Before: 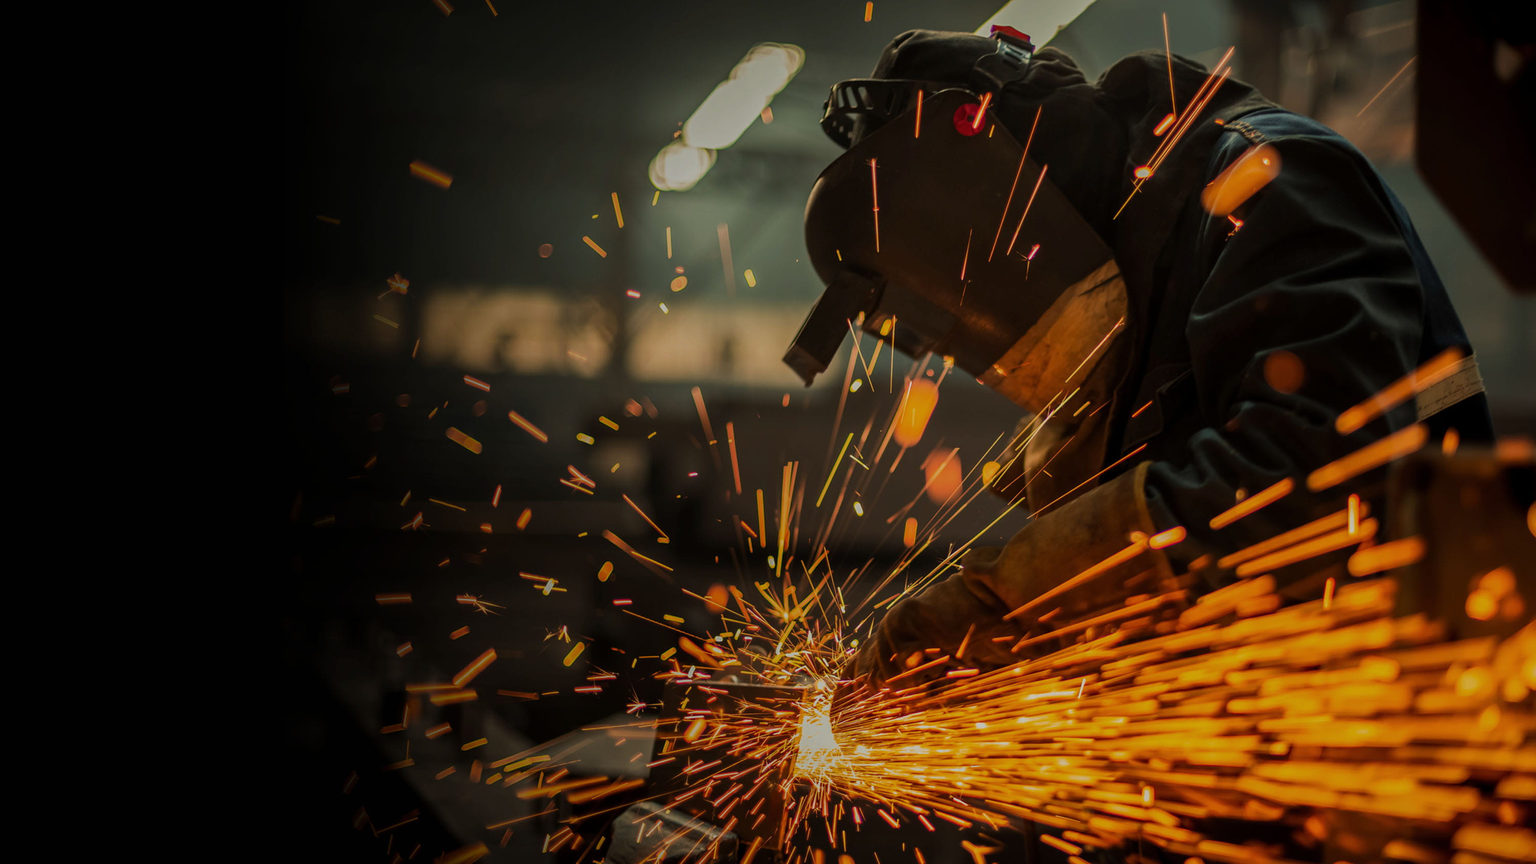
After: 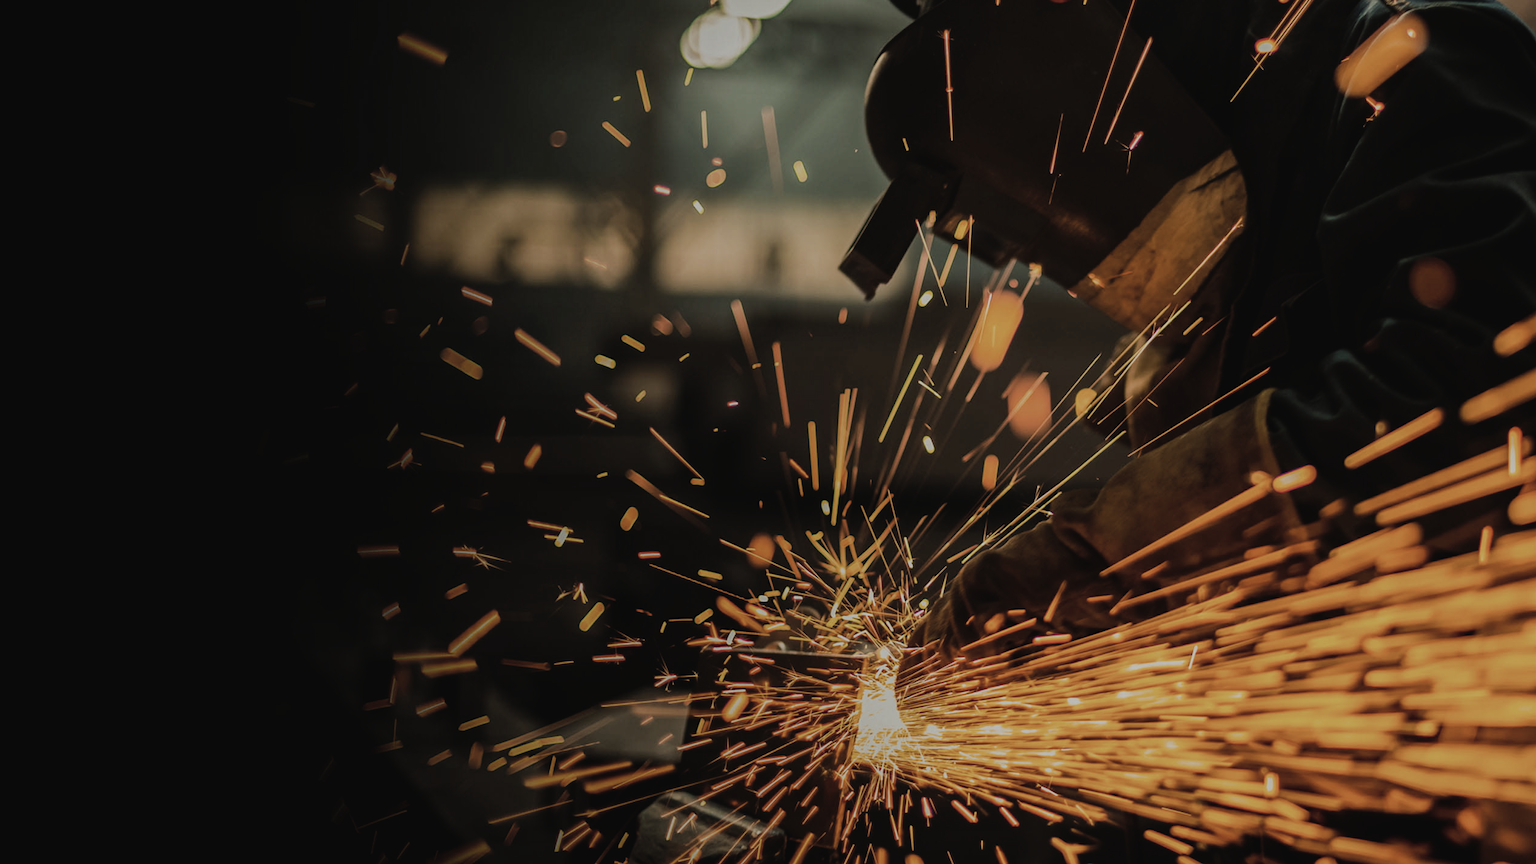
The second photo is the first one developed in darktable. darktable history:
sigmoid: on, module defaults
contrast brightness saturation: contrast -0.05, saturation -0.41
crop and rotate: left 4.842%, top 15.51%, right 10.668%
